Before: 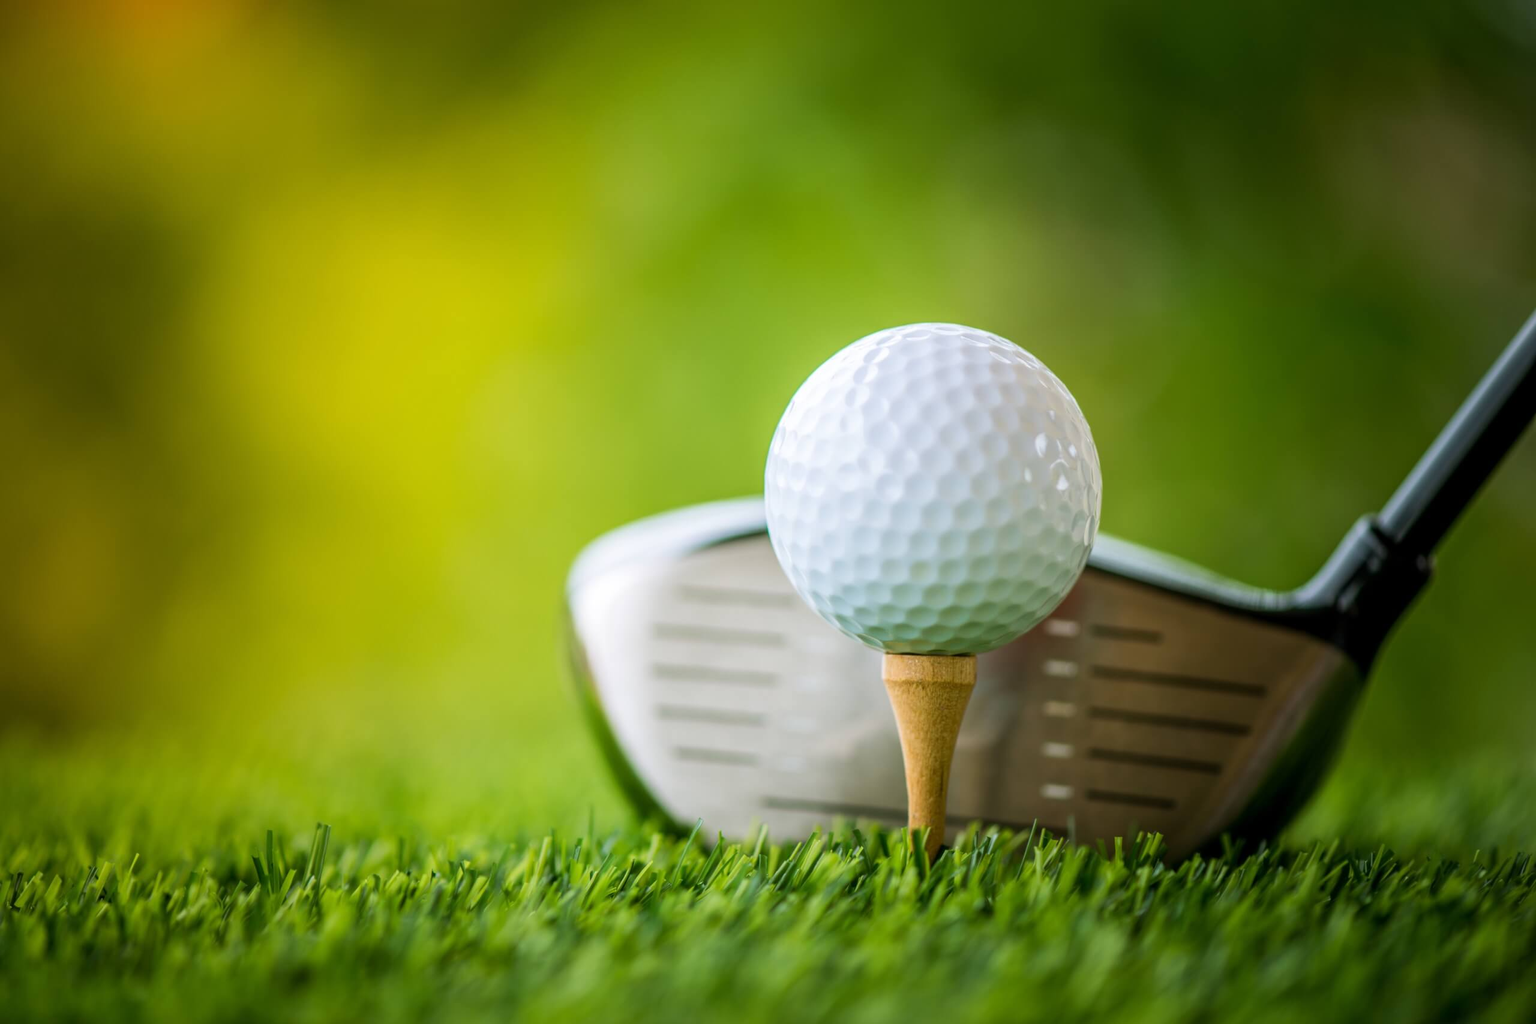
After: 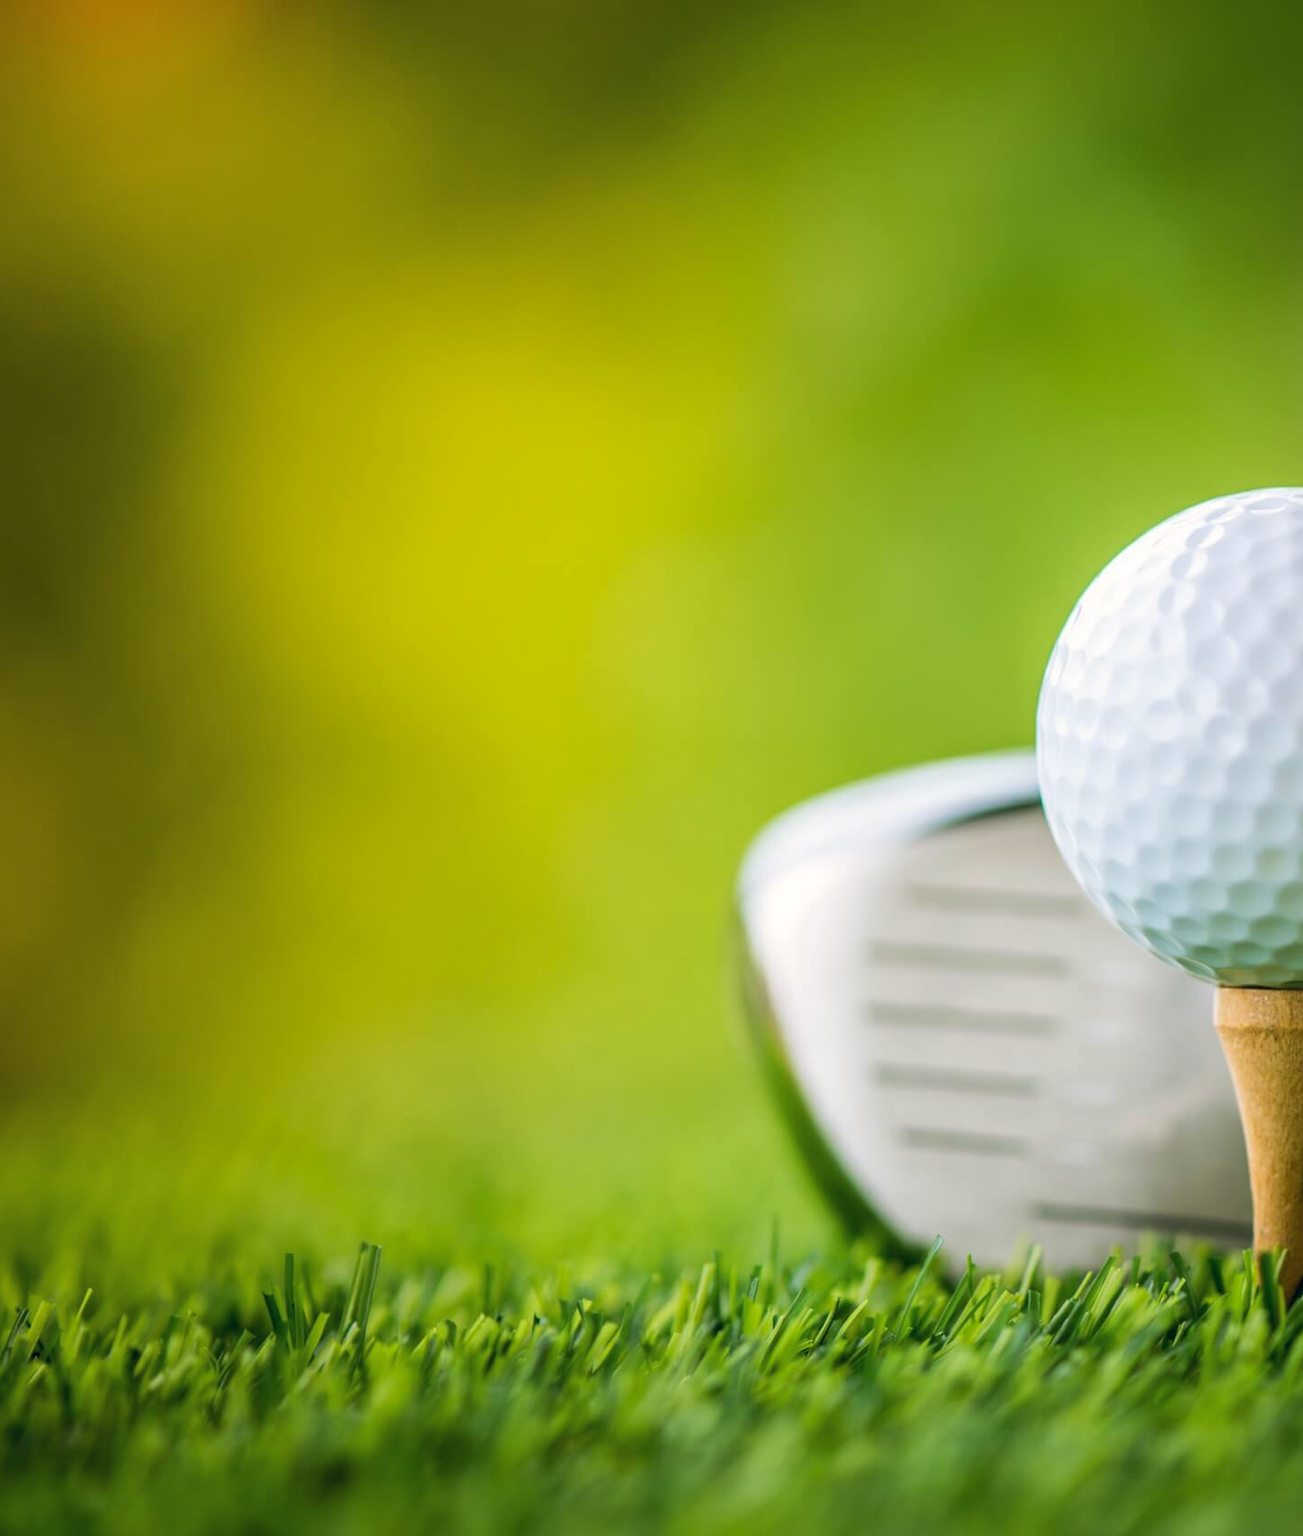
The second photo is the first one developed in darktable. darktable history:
crop: left 5.093%, right 38.663%
color correction: highlights a* 0.474, highlights b* 2.73, shadows a* -1.1, shadows b* -4.76
